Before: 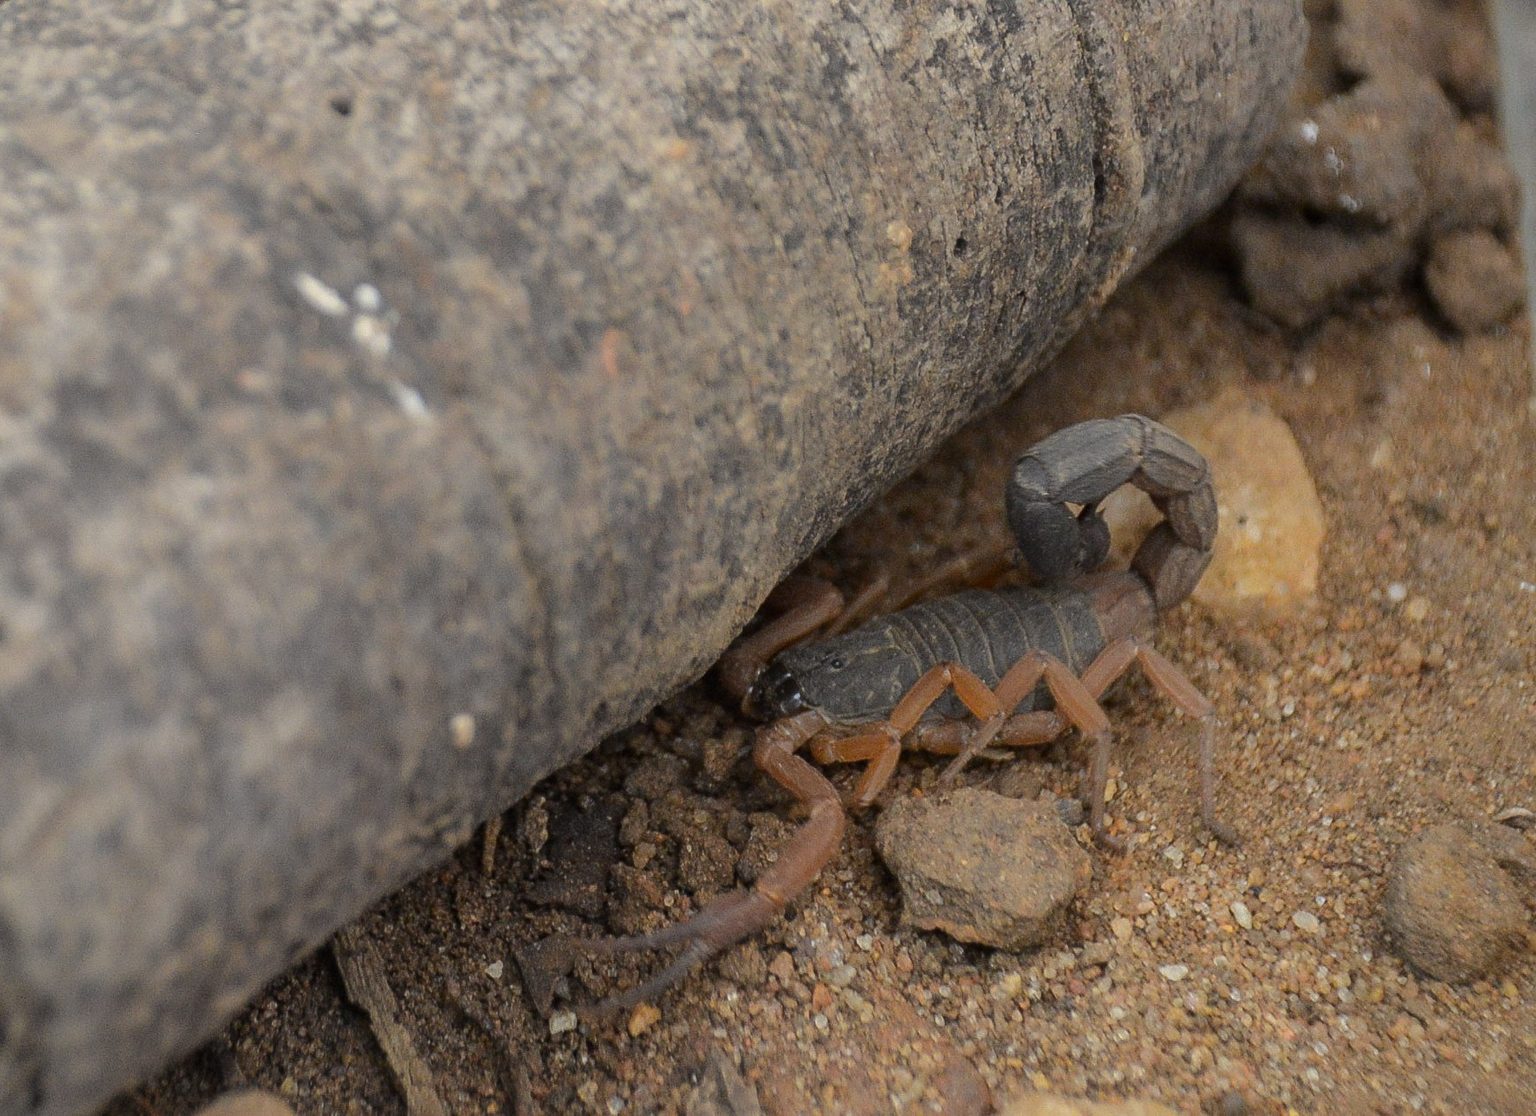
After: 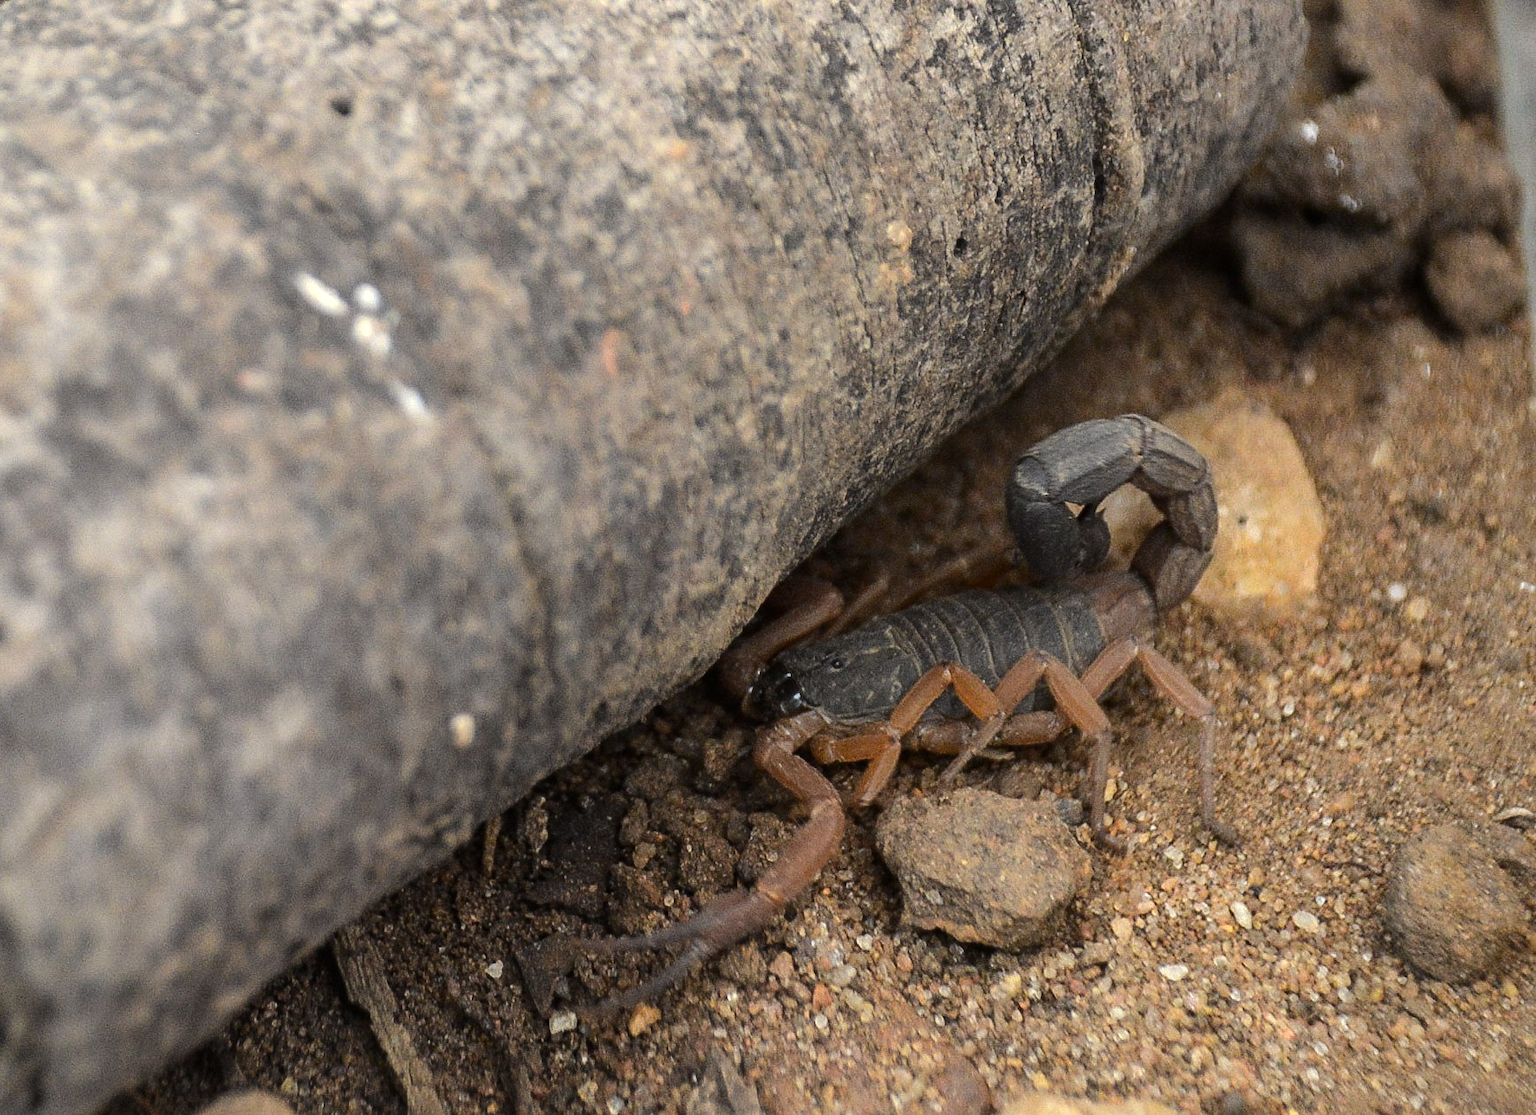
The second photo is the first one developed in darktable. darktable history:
tone equalizer: -8 EV -0.783 EV, -7 EV -0.693 EV, -6 EV -0.626 EV, -5 EV -0.365 EV, -3 EV 0.378 EV, -2 EV 0.6 EV, -1 EV 0.683 EV, +0 EV 0.738 EV, edges refinement/feathering 500, mask exposure compensation -1.57 EV, preserve details no
